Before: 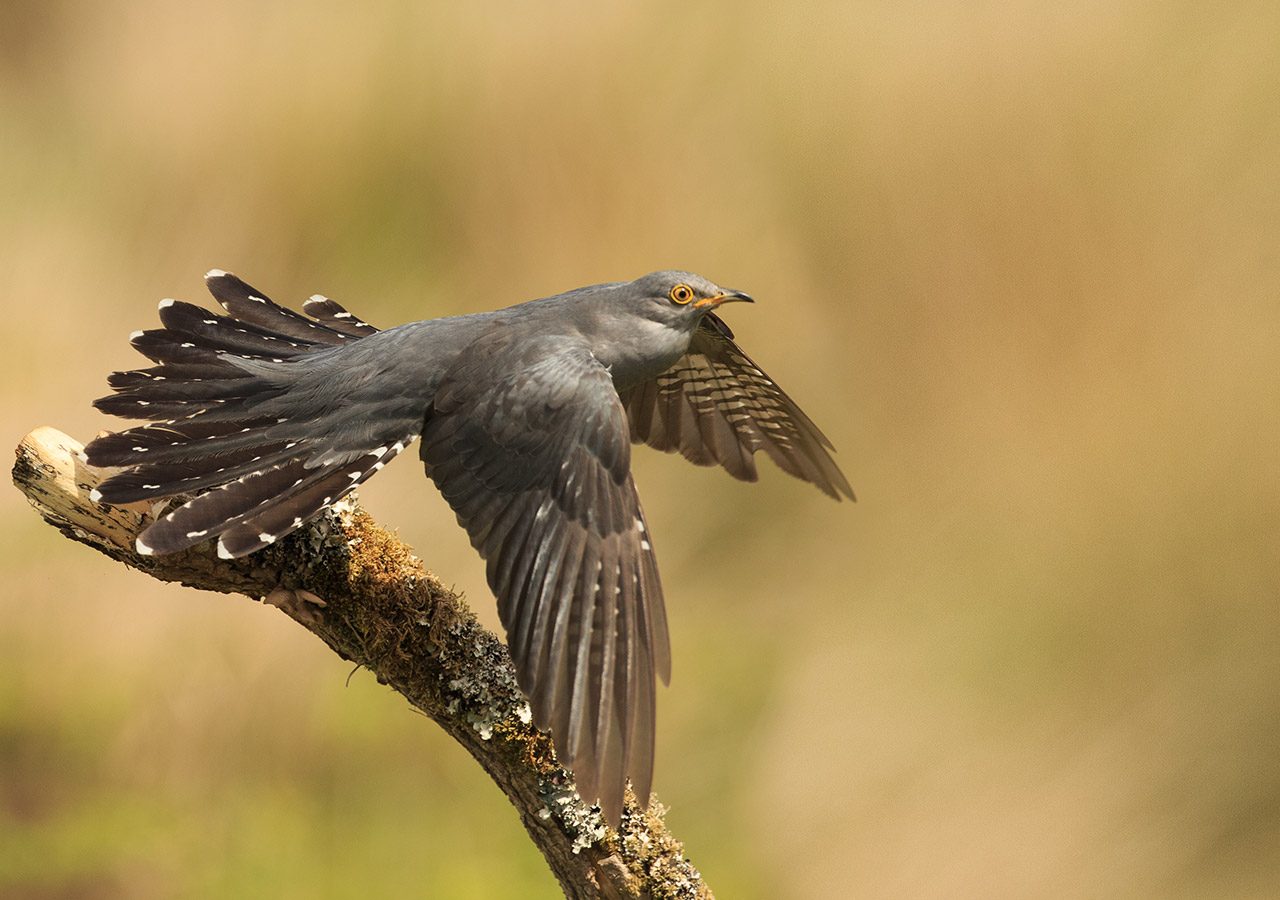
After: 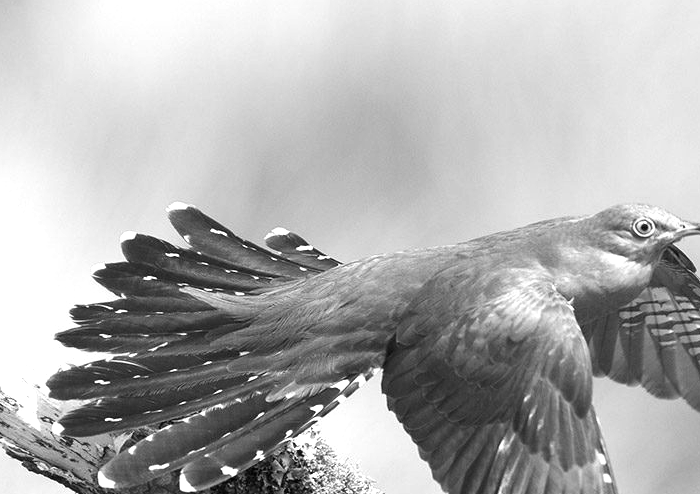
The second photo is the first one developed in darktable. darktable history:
exposure: black level correction 0, exposure 1 EV, compensate exposure bias true, compensate highlight preservation false
crop and rotate: left 3.047%, top 7.509%, right 42.236%, bottom 37.598%
monochrome: a 32, b 64, size 2.3
